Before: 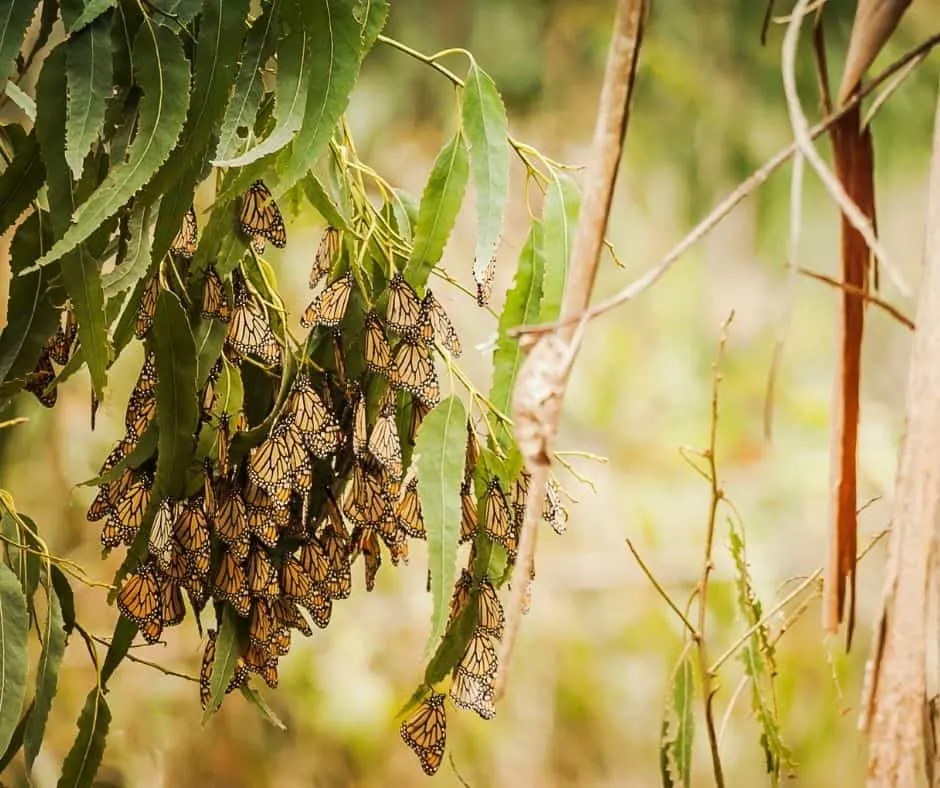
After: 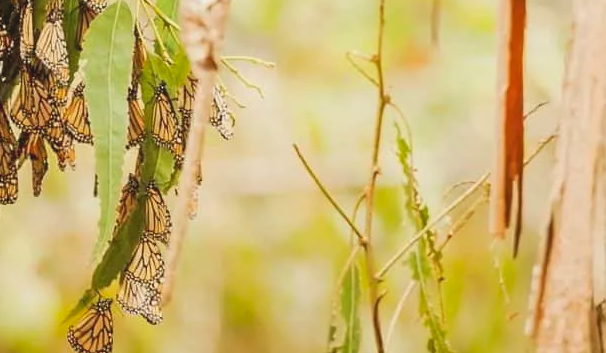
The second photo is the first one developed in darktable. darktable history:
crop and rotate: left 35.509%, top 50.238%, bottom 4.934%
contrast brightness saturation: contrast -0.1, brightness 0.05, saturation 0.08
